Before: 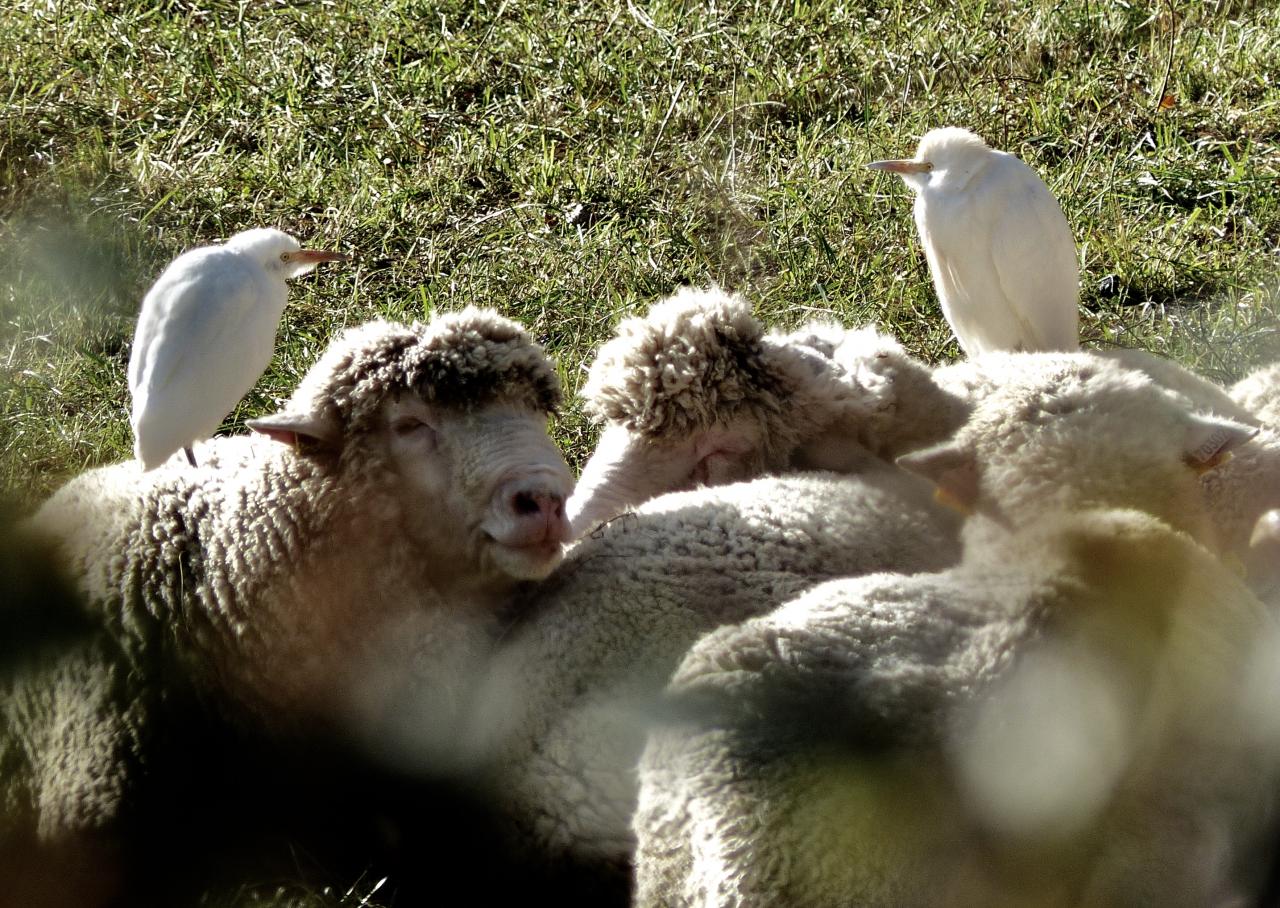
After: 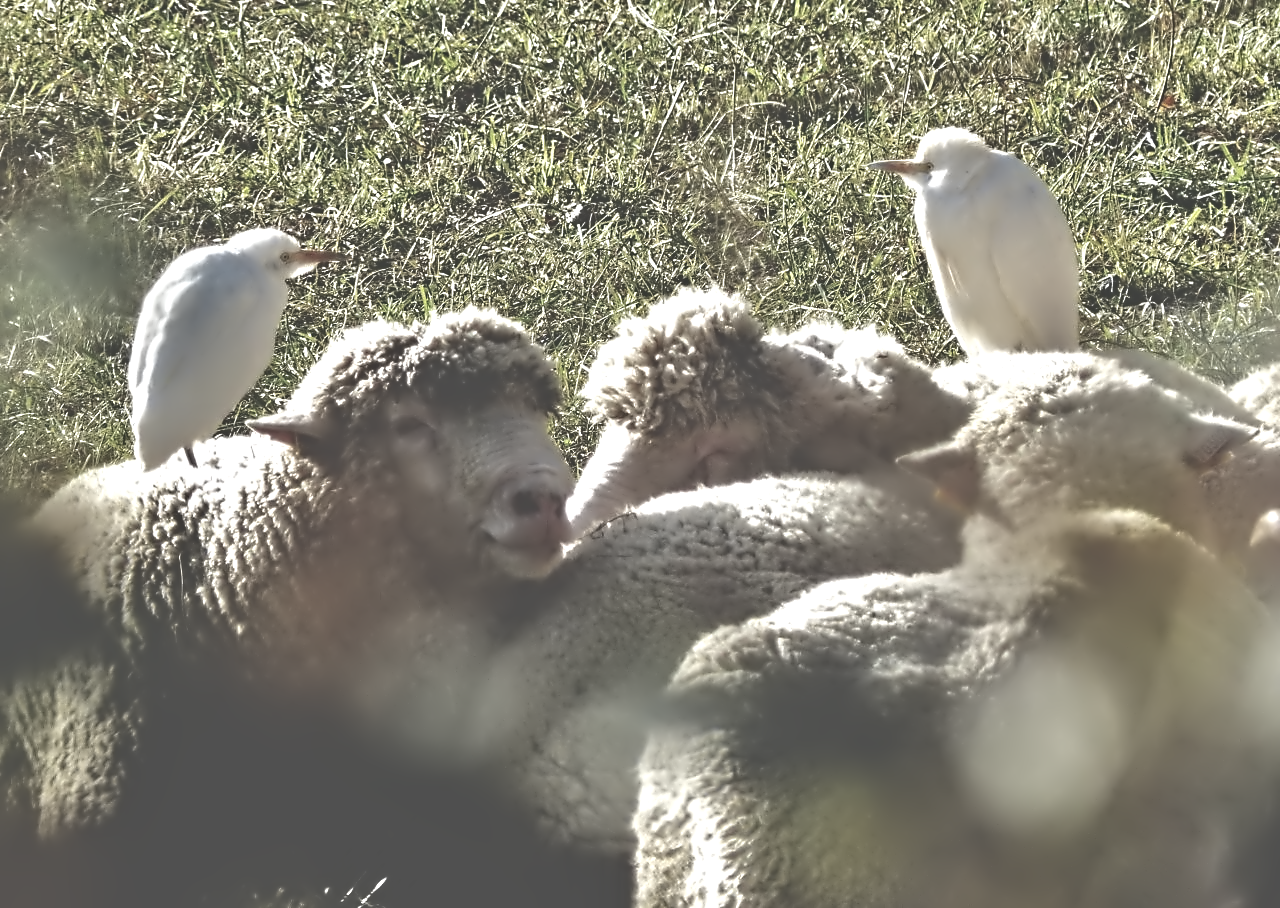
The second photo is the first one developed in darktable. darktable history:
rotate and perspective: automatic cropping off
exposure: black level correction -0.087, compensate highlight preservation false
contrast equalizer: octaves 7, y [[0.5, 0.542, 0.583, 0.625, 0.667, 0.708], [0.5 ×6], [0.5 ×6], [0, 0.033, 0.067, 0.1, 0.133, 0.167], [0, 0.05, 0.1, 0.15, 0.2, 0.25]]
